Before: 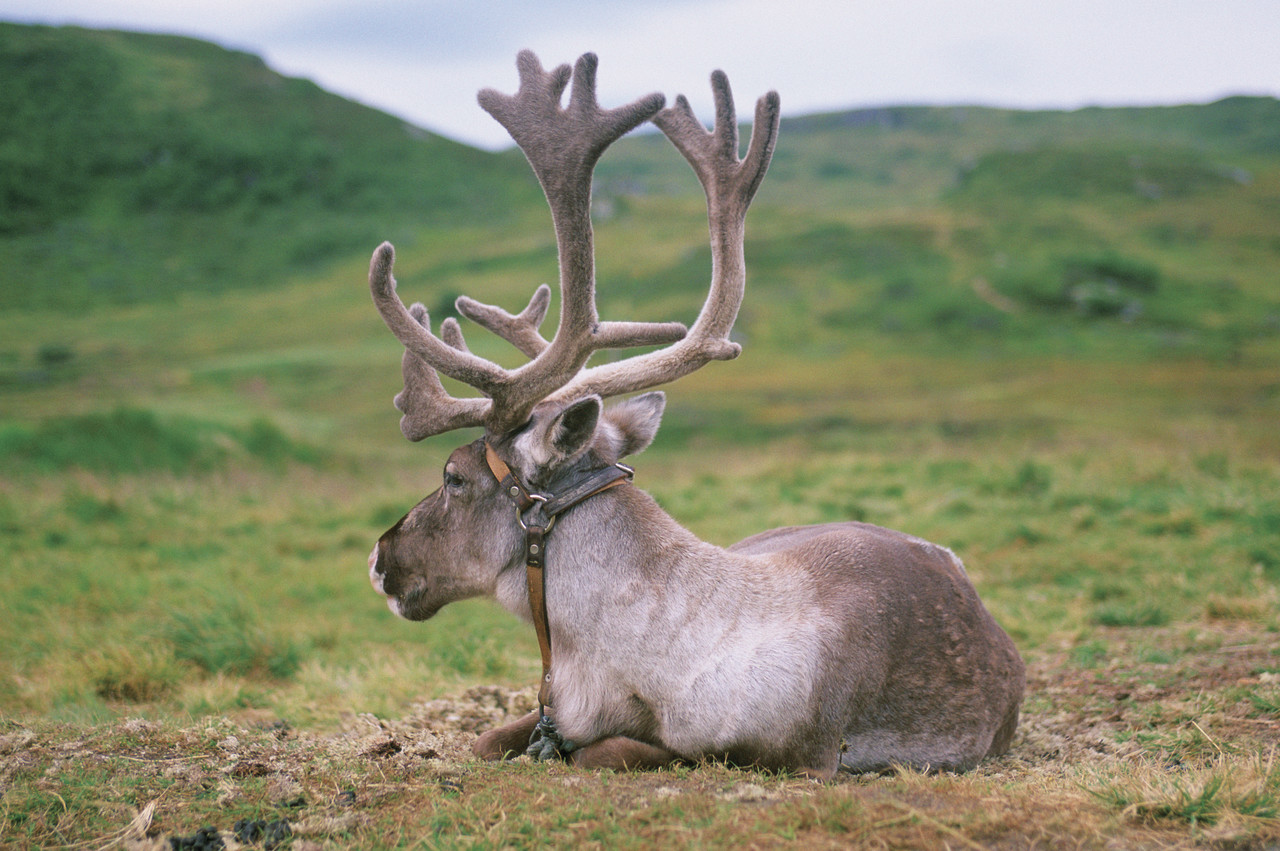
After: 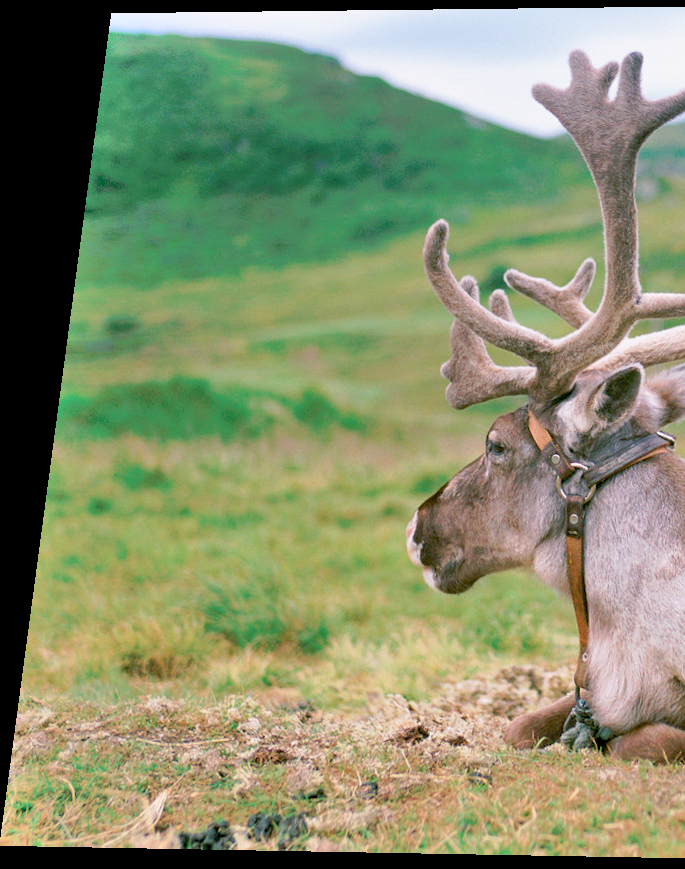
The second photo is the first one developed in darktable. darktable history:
crop and rotate: left 0%, top 0%, right 50.845%
tone curve: curves: ch0 [(0, 0) (0.003, 0.013) (0.011, 0.017) (0.025, 0.035) (0.044, 0.093) (0.069, 0.146) (0.1, 0.179) (0.136, 0.243) (0.177, 0.294) (0.224, 0.332) (0.277, 0.412) (0.335, 0.454) (0.399, 0.531) (0.468, 0.611) (0.543, 0.669) (0.623, 0.738) (0.709, 0.823) (0.801, 0.881) (0.898, 0.951) (1, 1)], preserve colors none
haze removal: compatibility mode true, adaptive false
shadows and highlights: shadows 60, soften with gaussian
rotate and perspective: rotation 0.128°, lens shift (vertical) -0.181, lens shift (horizontal) -0.044, shear 0.001, automatic cropping off
